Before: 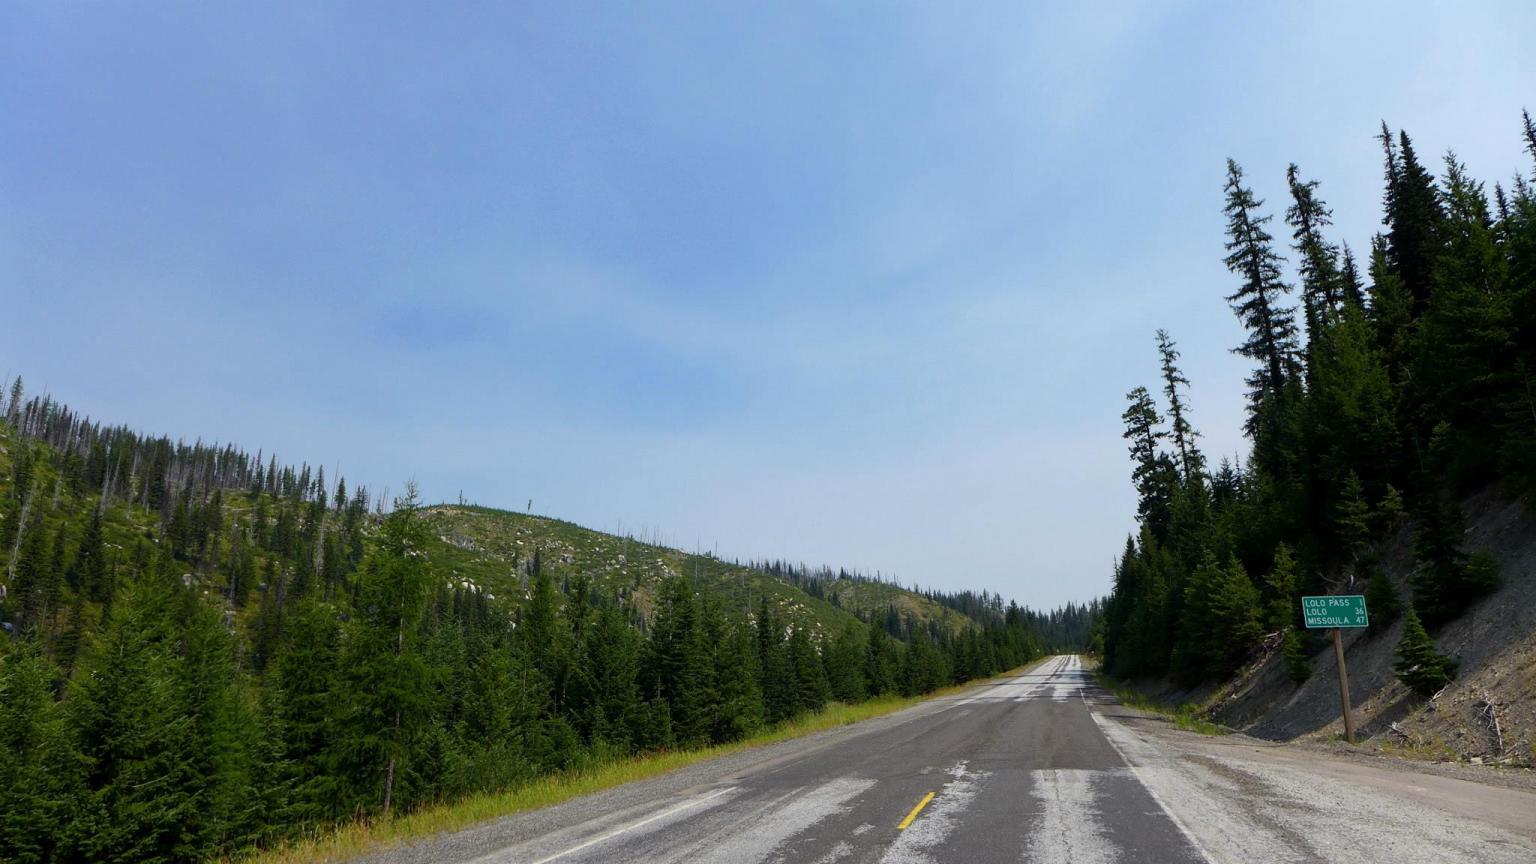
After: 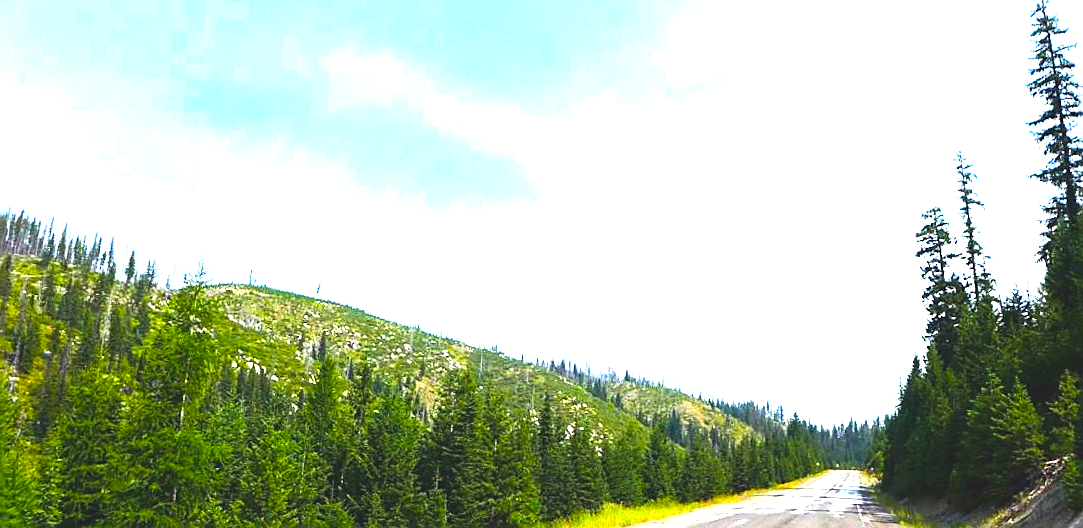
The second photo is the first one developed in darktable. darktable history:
color balance rgb: linear chroma grading › shadows -10%, linear chroma grading › global chroma 20%, perceptual saturation grading › global saturation 15%, perceptual brilliance grading › global brilliance 30%, perceptual brilliance grading › highlights 12%, perceptual brilliance grading › mid-tones 24%, global vibrance 20%
crop and rotate: angle -3.37°, left 9.79%, top 20.73%, right 12.42%, bottom 11.82%
exposure: black level correction -0.005, exposure 1 EV, compensate highlight preservation false
sharpen: on, module defaults
